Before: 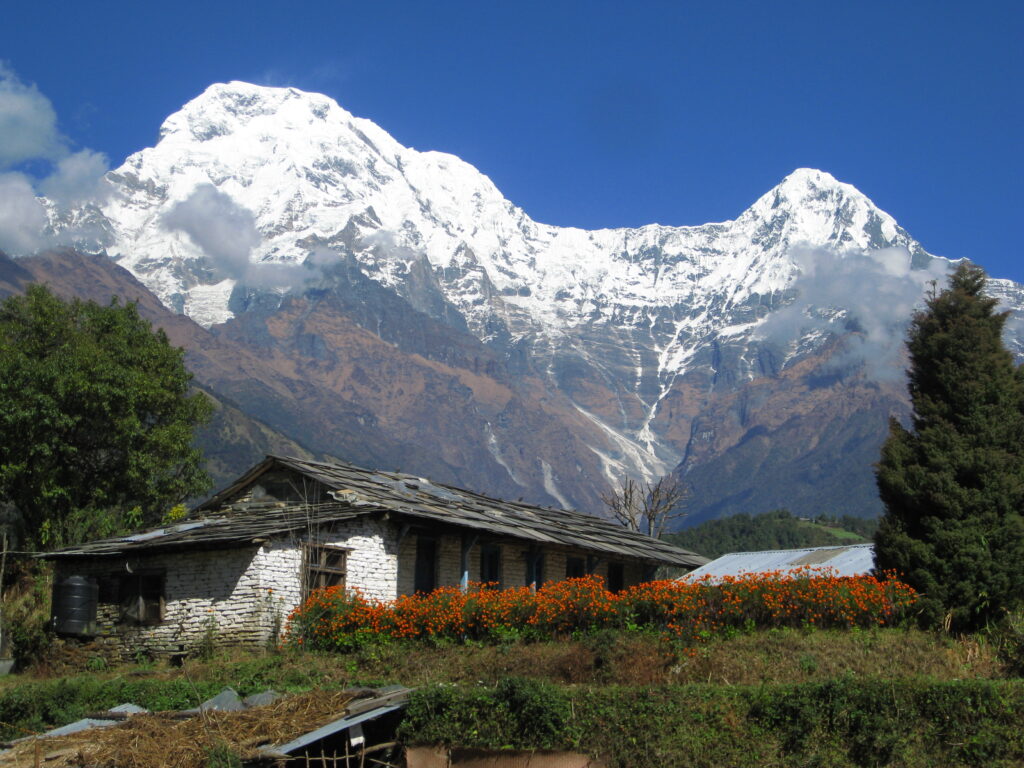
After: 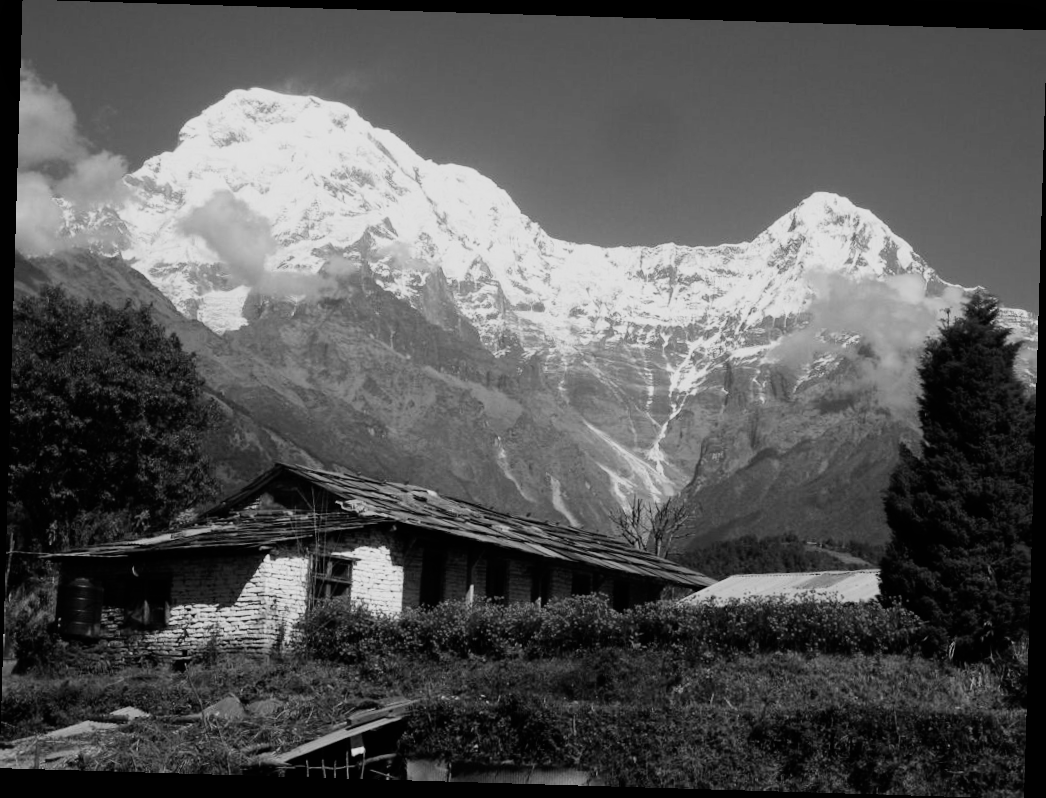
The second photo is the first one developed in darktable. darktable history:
rotate and perspective: rotation 1.72°, automatic cropping off
sigmoid: contrast 1.69, skew -0.23, preserve hue 0%, red attenuation 0.1, red rotation 0.035, green attenuation 0.1, green rotation -0.017, blue attenuation 0.15, blue rotation -0.052, base primaries Rec2020
monochrome: on, module defaults
